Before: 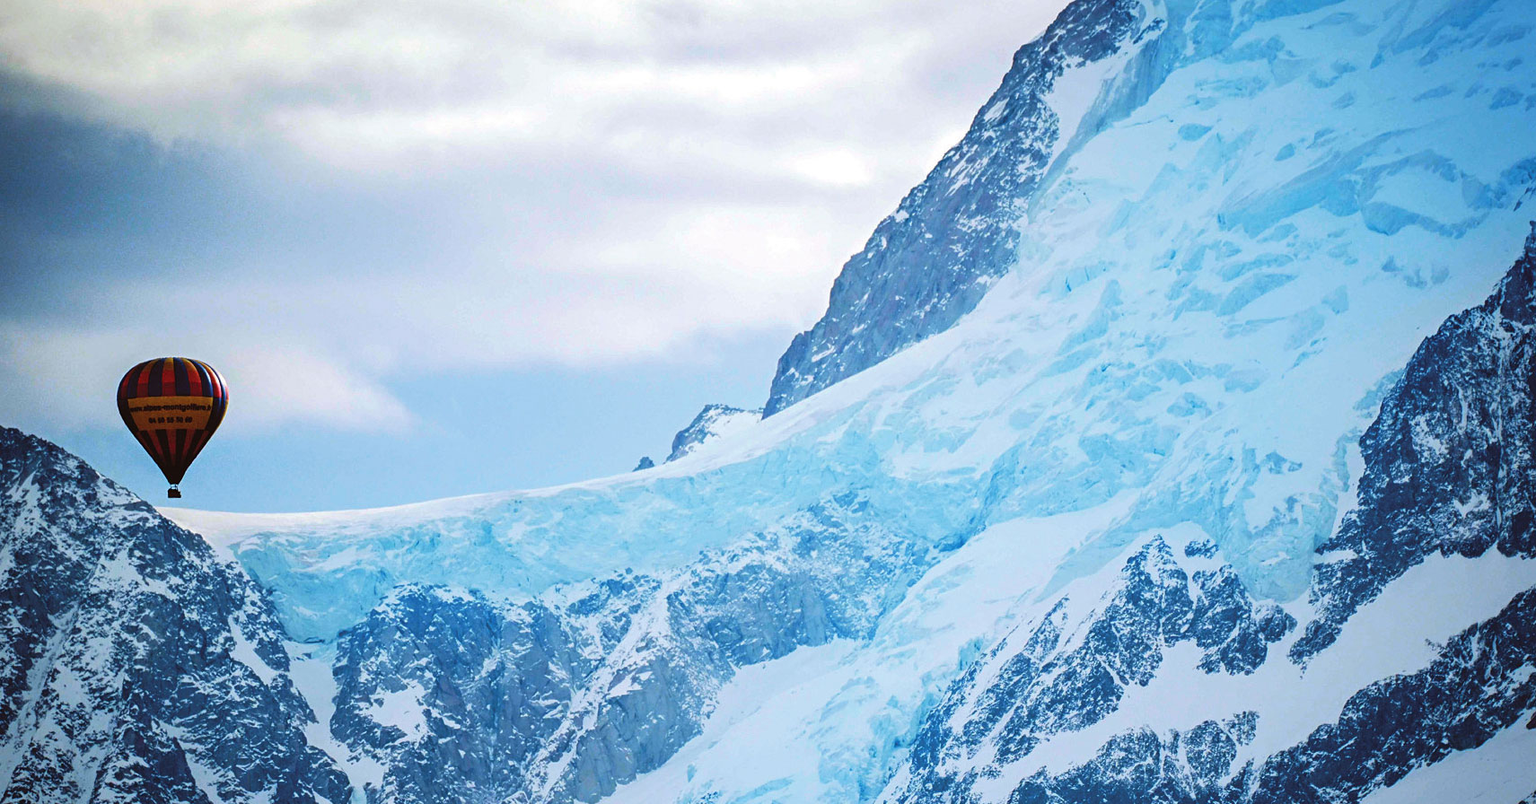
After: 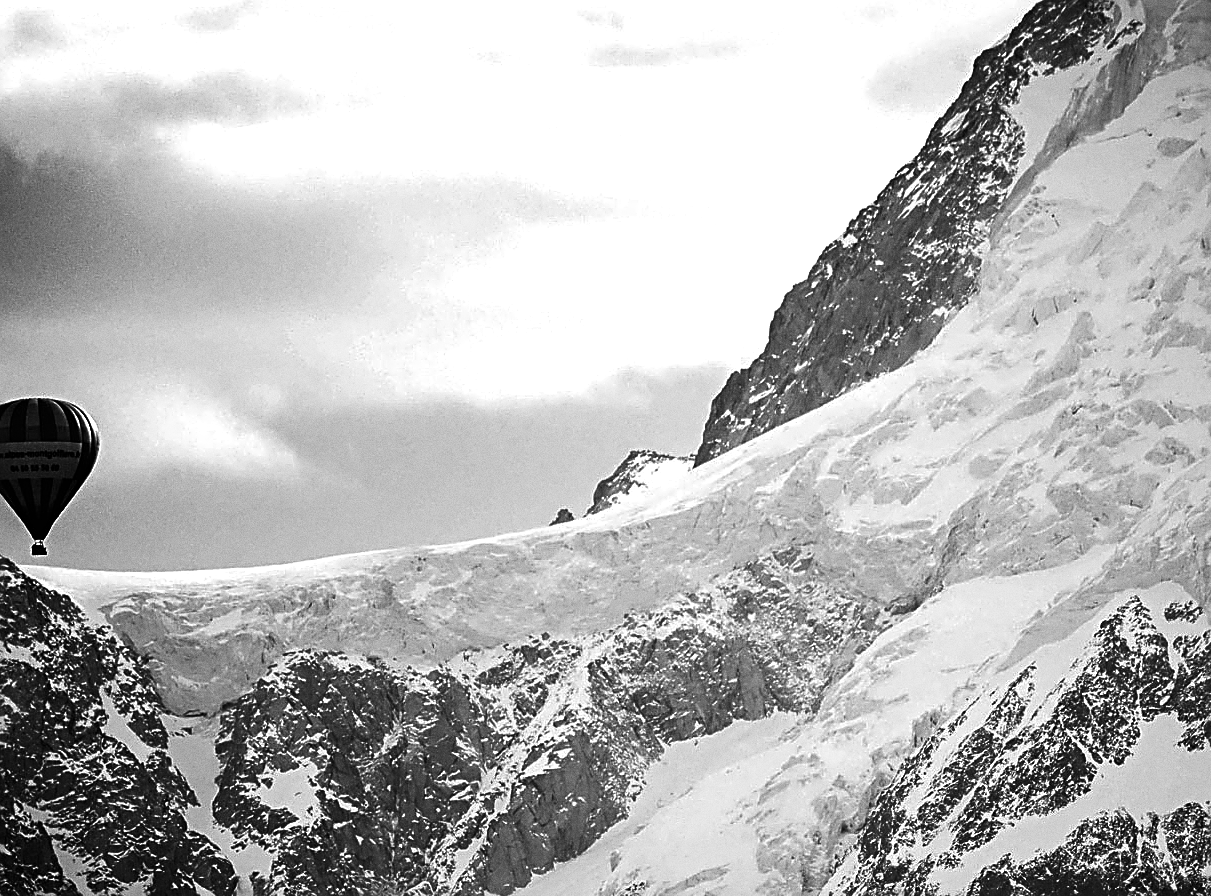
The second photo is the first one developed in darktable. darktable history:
monochrome: a 32, b 64, size 2.3
grain: coarseness 0.09 ISO
haze removal: compatibility mode true, adaptive false
exposure: exposure 0.493 EV, compensate highlight preservation false
contrast equalizer: y [[0.5 ×4, 0.524, 0.59], [0.5 ×6], [0.5 ×6], [0, 0, 0, 0.01, 0.045, 0.012], [0, 0, 0, 0.044, 0.195, 0.131]]
sharpen: on, module defaults
crop and rotate: left 9.061%, right 20.142%
contrast brightness saturation: brightness -0.52
